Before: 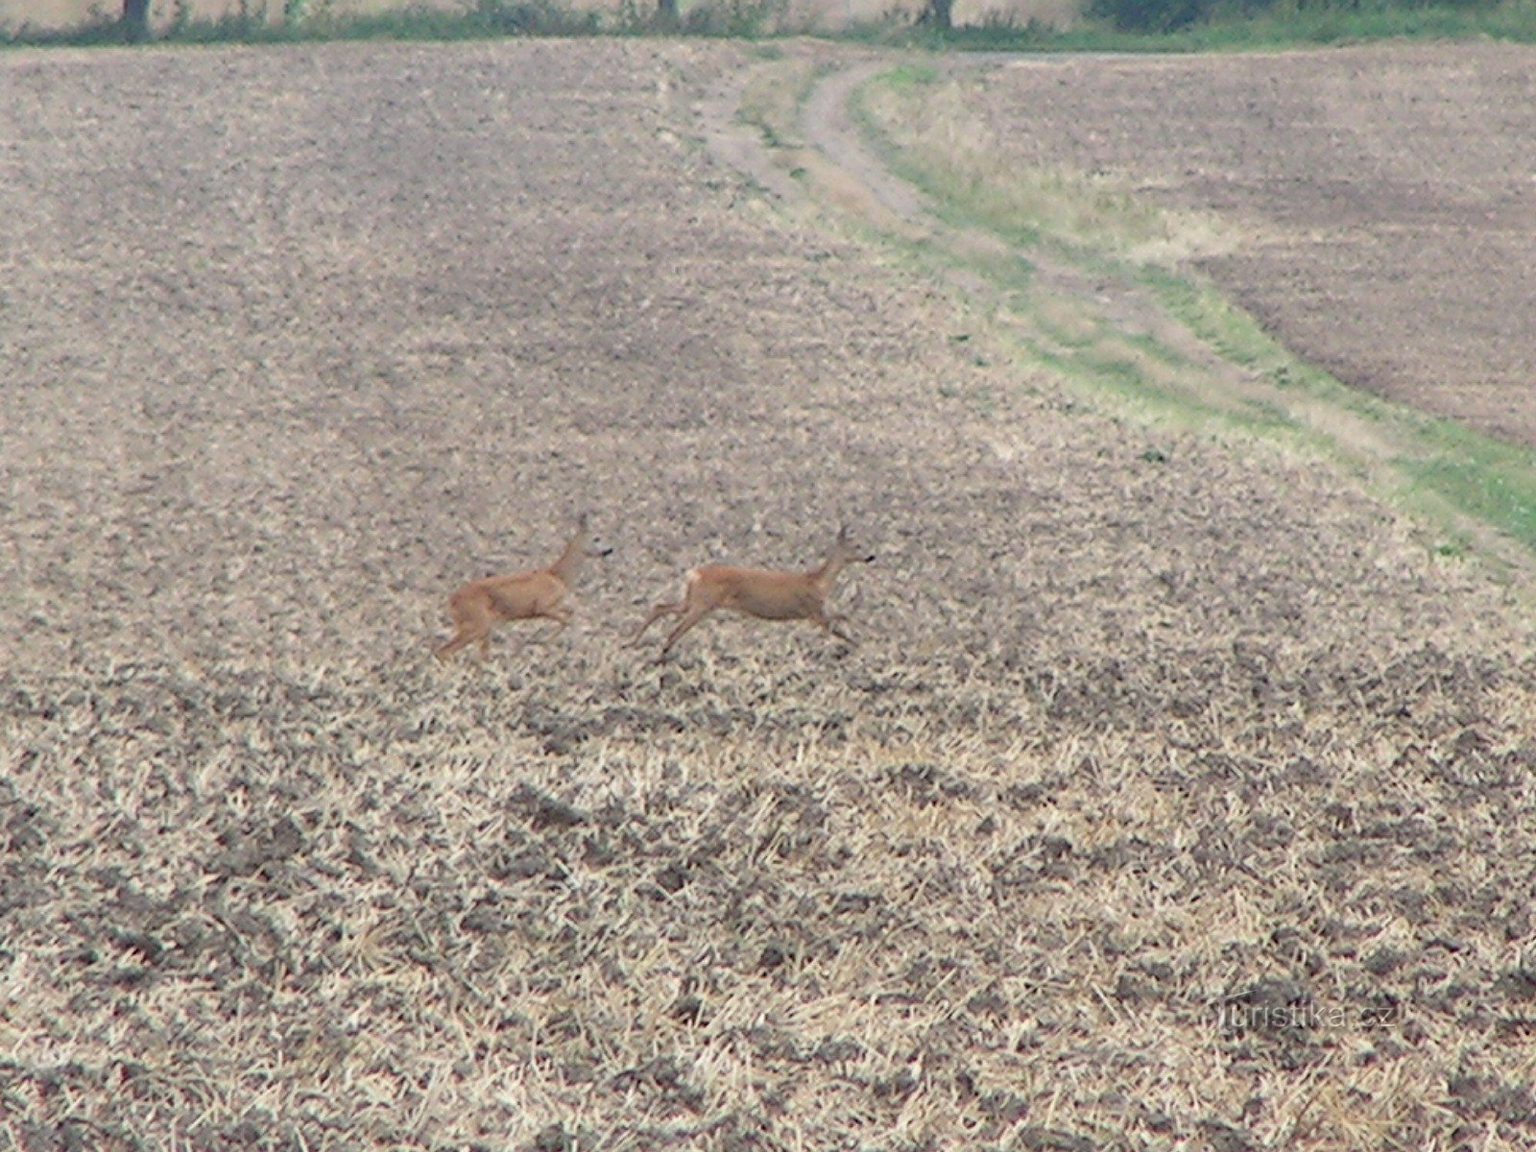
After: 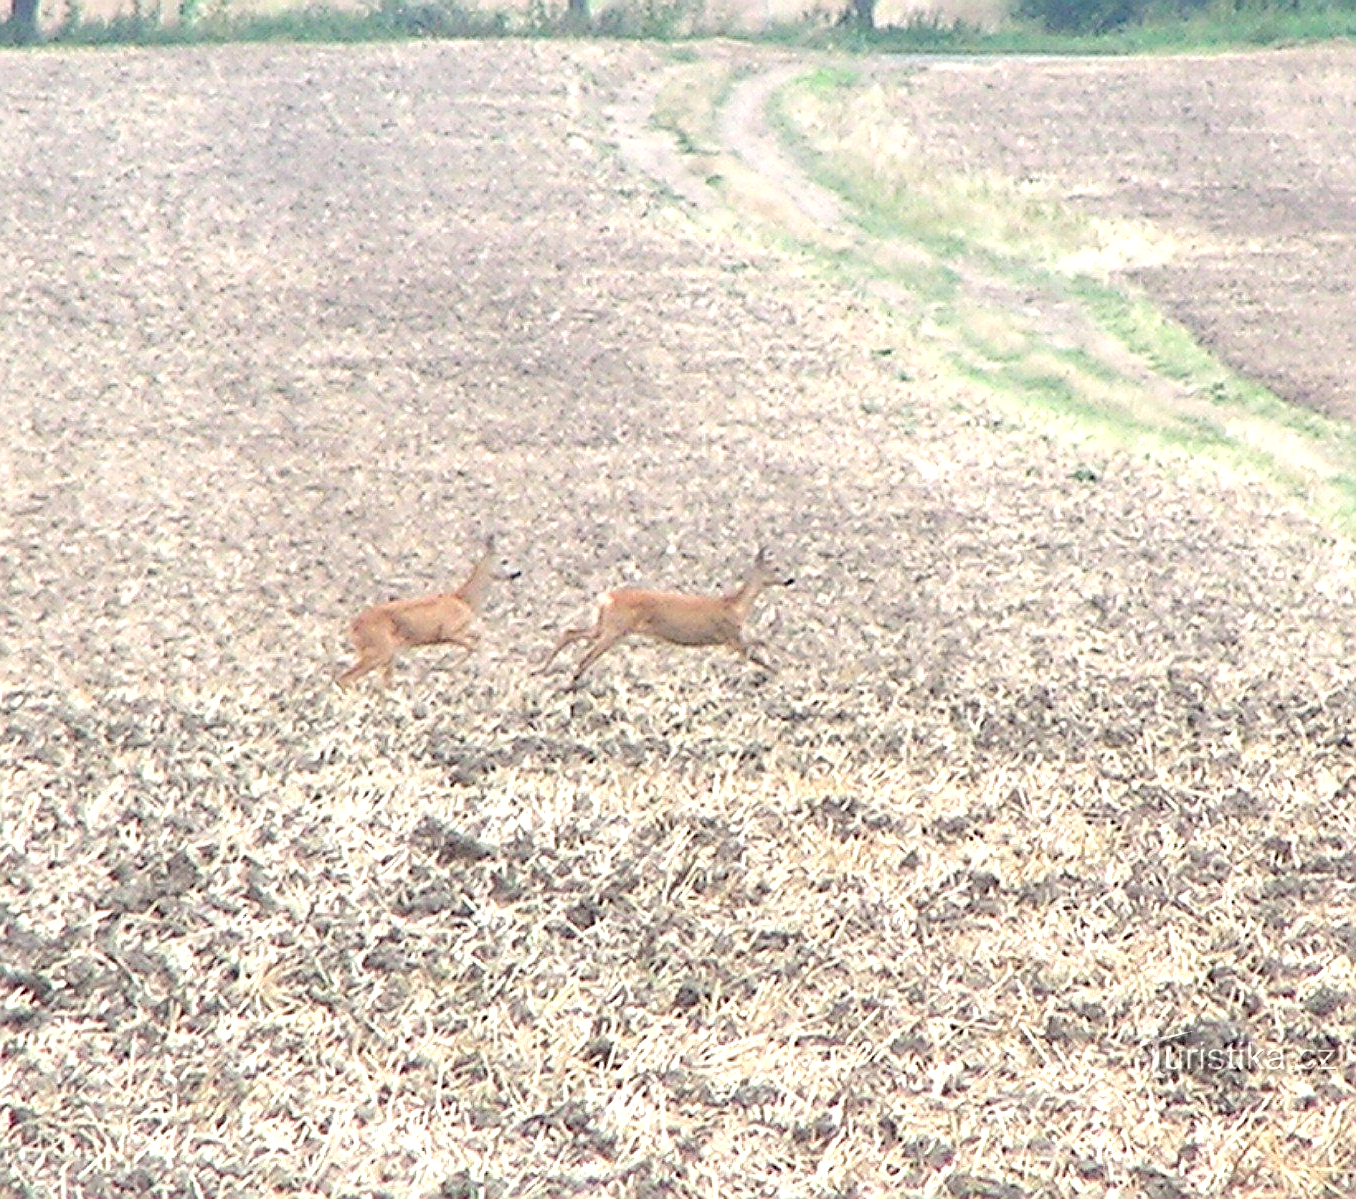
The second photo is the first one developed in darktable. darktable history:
crop: left 7.369%, right 7.863%
tone equalizer: on, module defaults
sharpen: on, module defaults
exposure: black level correction 0, exposure 1.001 EV, compensate highlight preservation false
